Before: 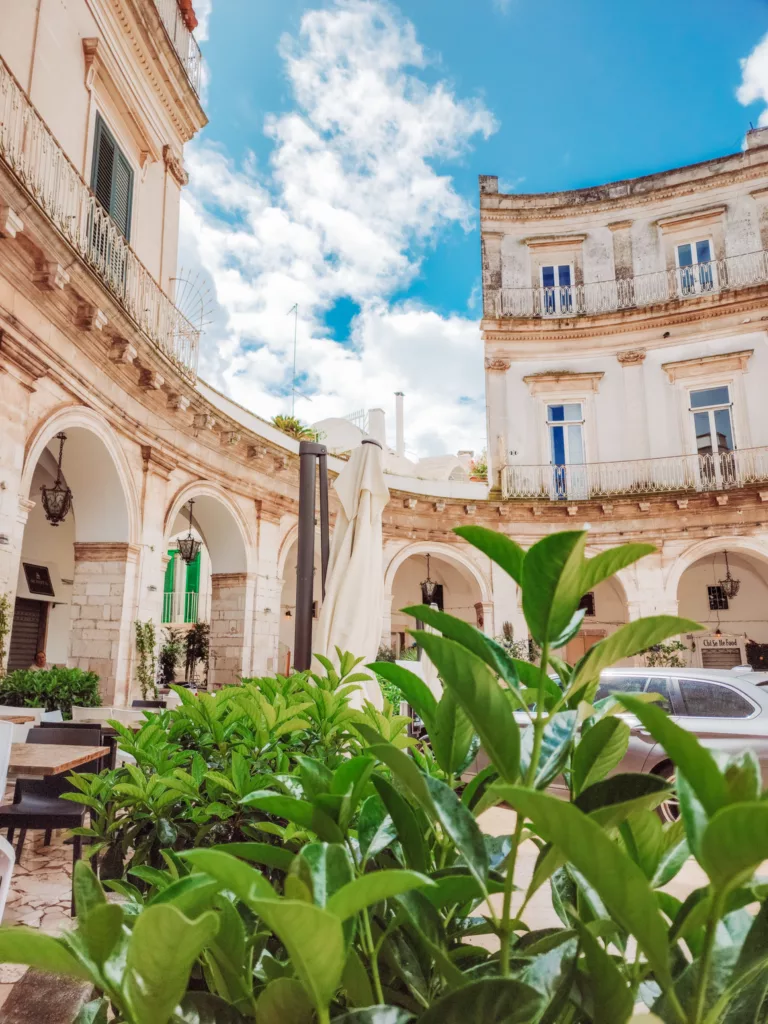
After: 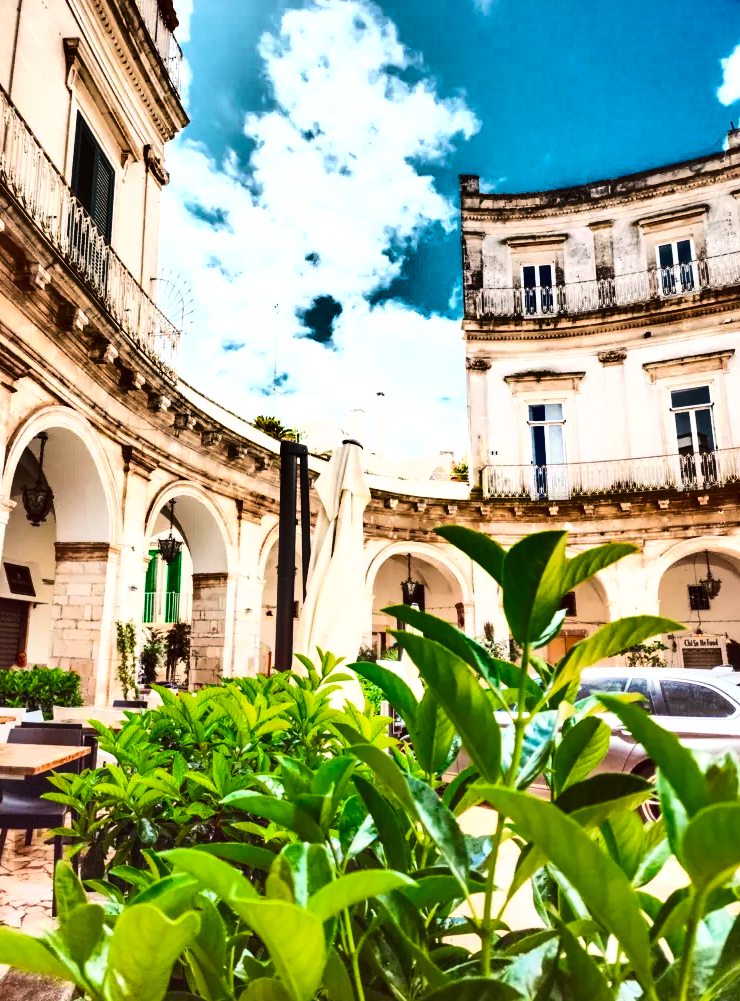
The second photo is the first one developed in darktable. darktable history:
shadows and highlights: shadows 24.36, highlights -80.06, highlights color adjustment 0.174%, soften with gaussian
contrast brightness saturation: contrast 0.274
exposure: black level correction 0, exposure 0.703 EV, compensate highlight preservation false
crop and rotate: left 2.522%, right 1.087%, bottom 2.243%
color balance rgb: shadows lift › chroma 1.023%, shadows lift › hue 241.6°, global offset › luminance 0.217%, linear chroma grading › global chroma 14.358%, perceptual saturation grading › global saturation 31.136%, global vibrance 2.041%
